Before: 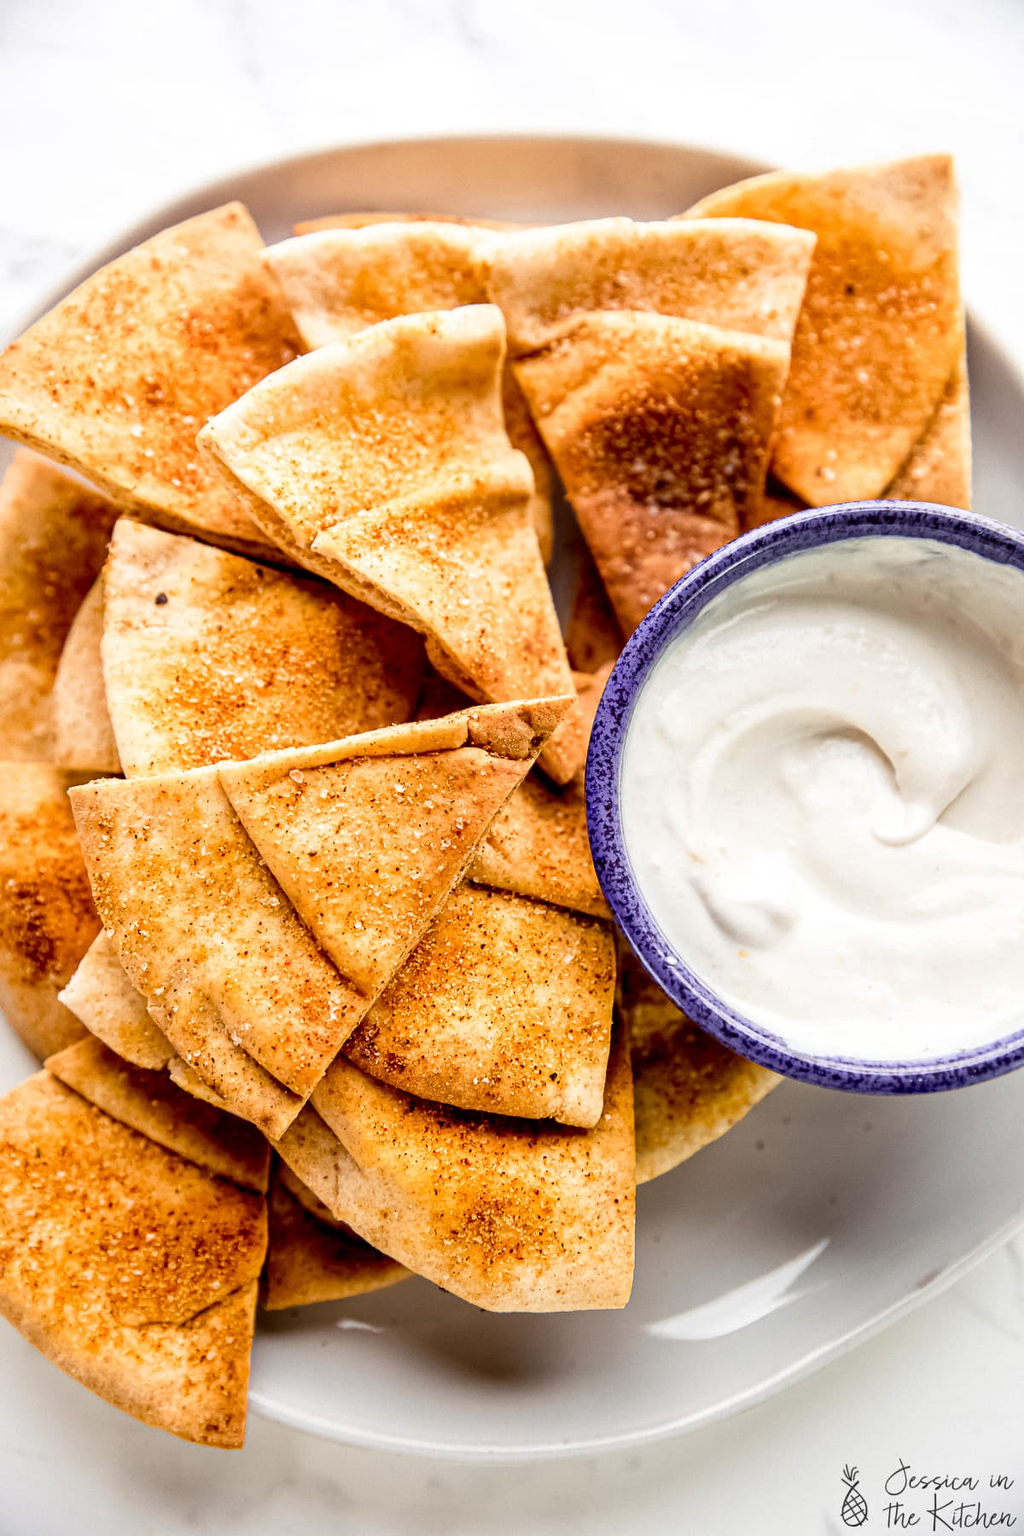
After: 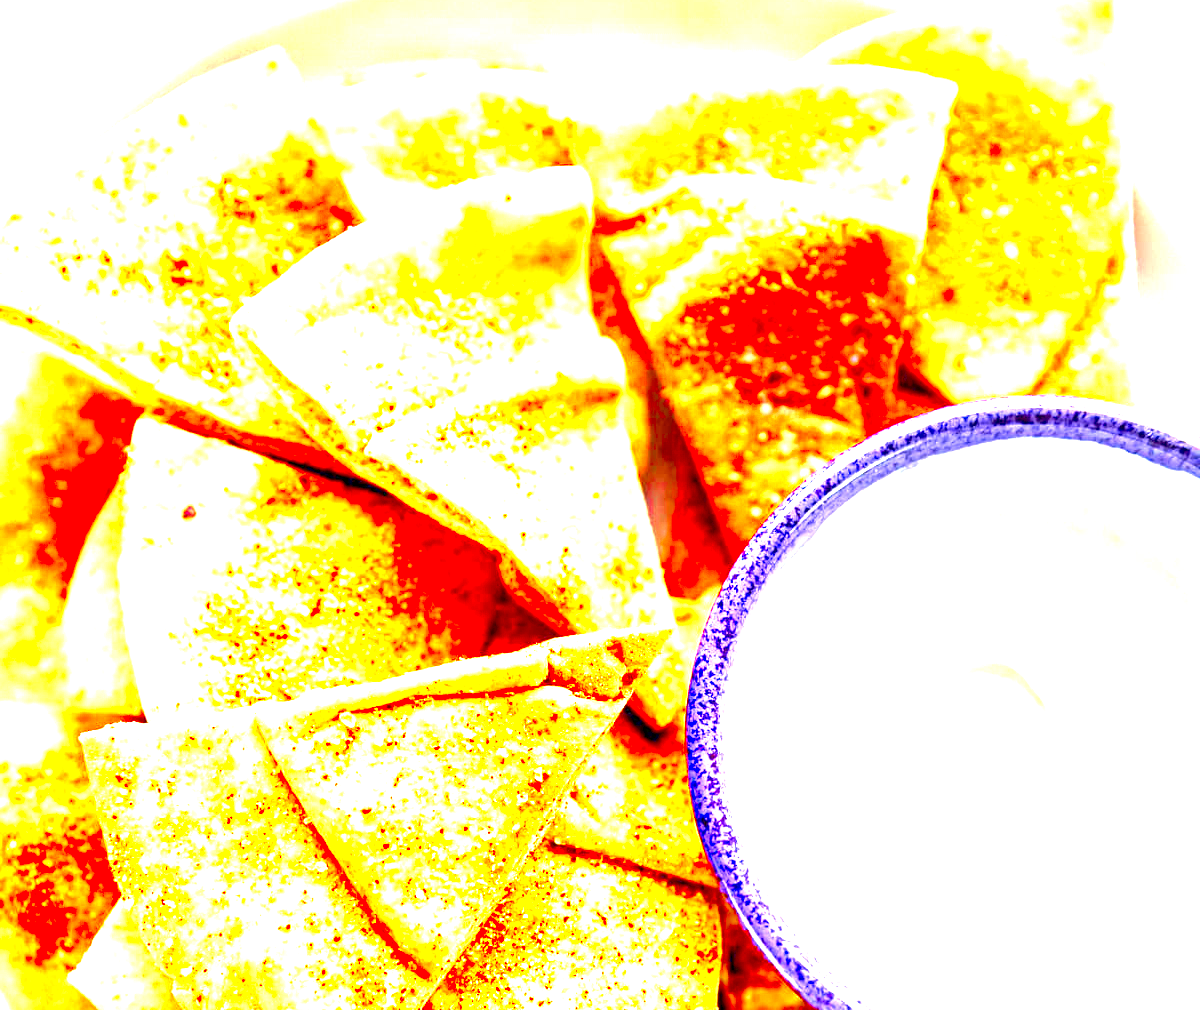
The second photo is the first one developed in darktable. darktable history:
color correction: saturation 1.8
crop and rotate: top 10.605%, bottom 33.274%
exposure: black level correction 0.001, exposure 2.607 EV, compensate exposure bias true, compensate highlight preservation false
color zones: curves: ch1 [(0, 0.708) (0.088, 0.648) (0.245, 0.187) (0.429, 0.326) (0.571, 0.498) (0.714, 0.5) (0.857, 0.5) (1, 0.708)]
